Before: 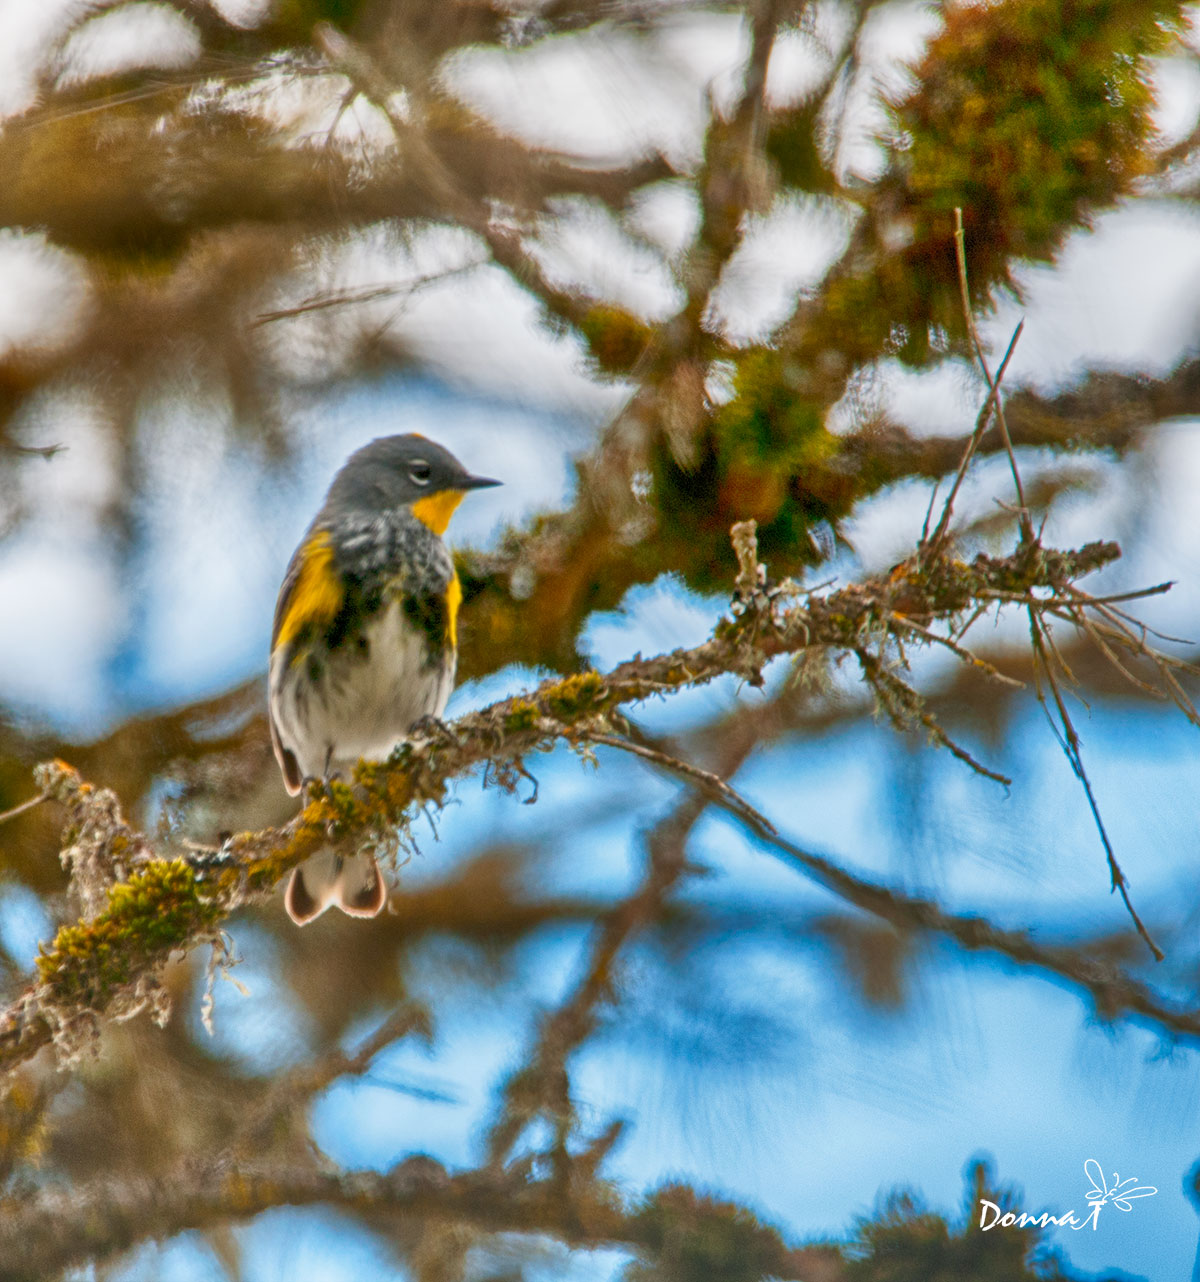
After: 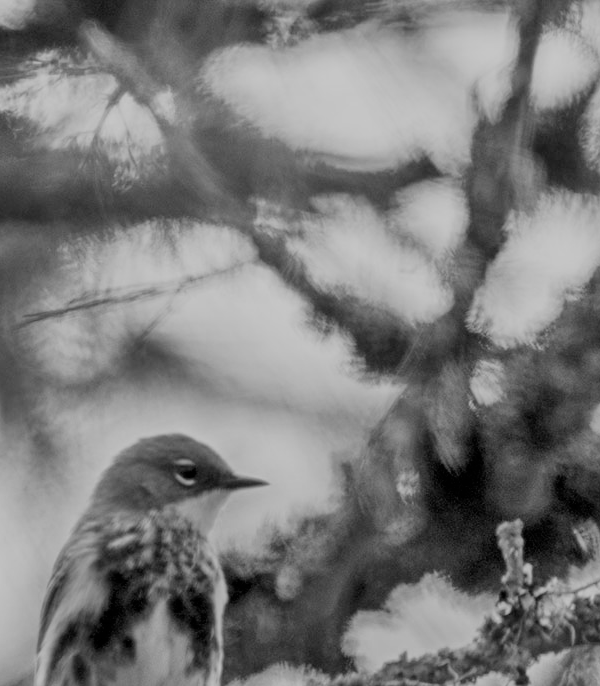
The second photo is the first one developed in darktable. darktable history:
filmic rgb: black relative exposure -7.15 EV, white relative exposure 5.36 EV, hardness 3.02, color science v6 (2022)
crop: left 19.556%, right 30.401%, bottom 46.458%
monochrome: a -4.13, b 5.16, size 1
rotate and perspective: crop left 0, crop top 0
